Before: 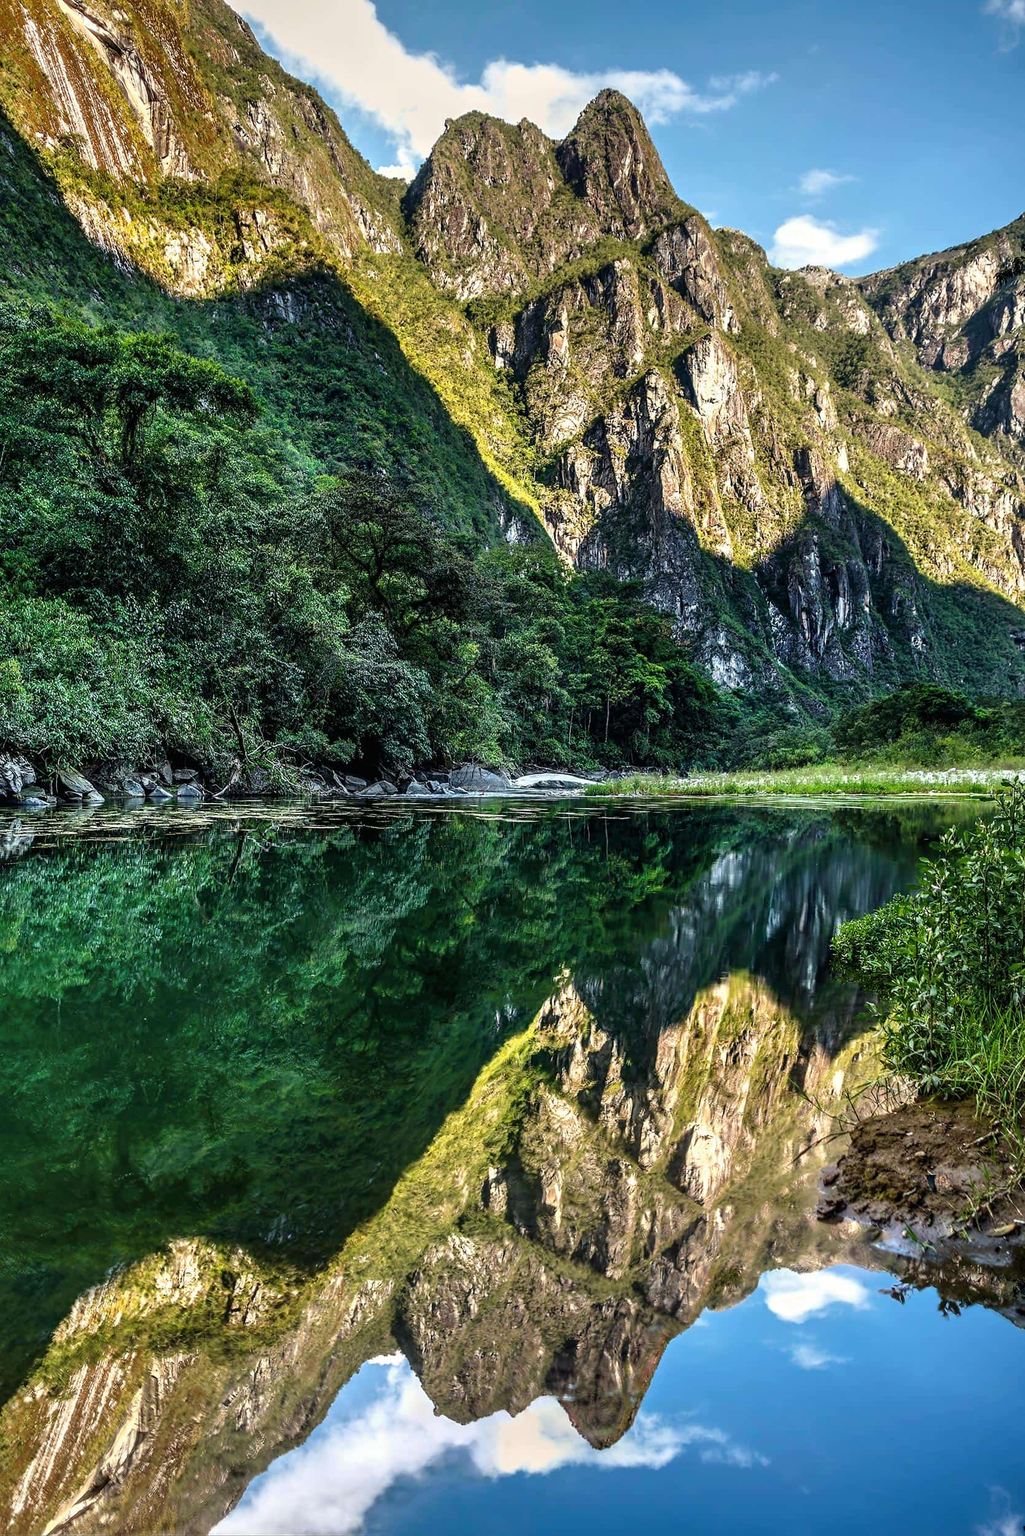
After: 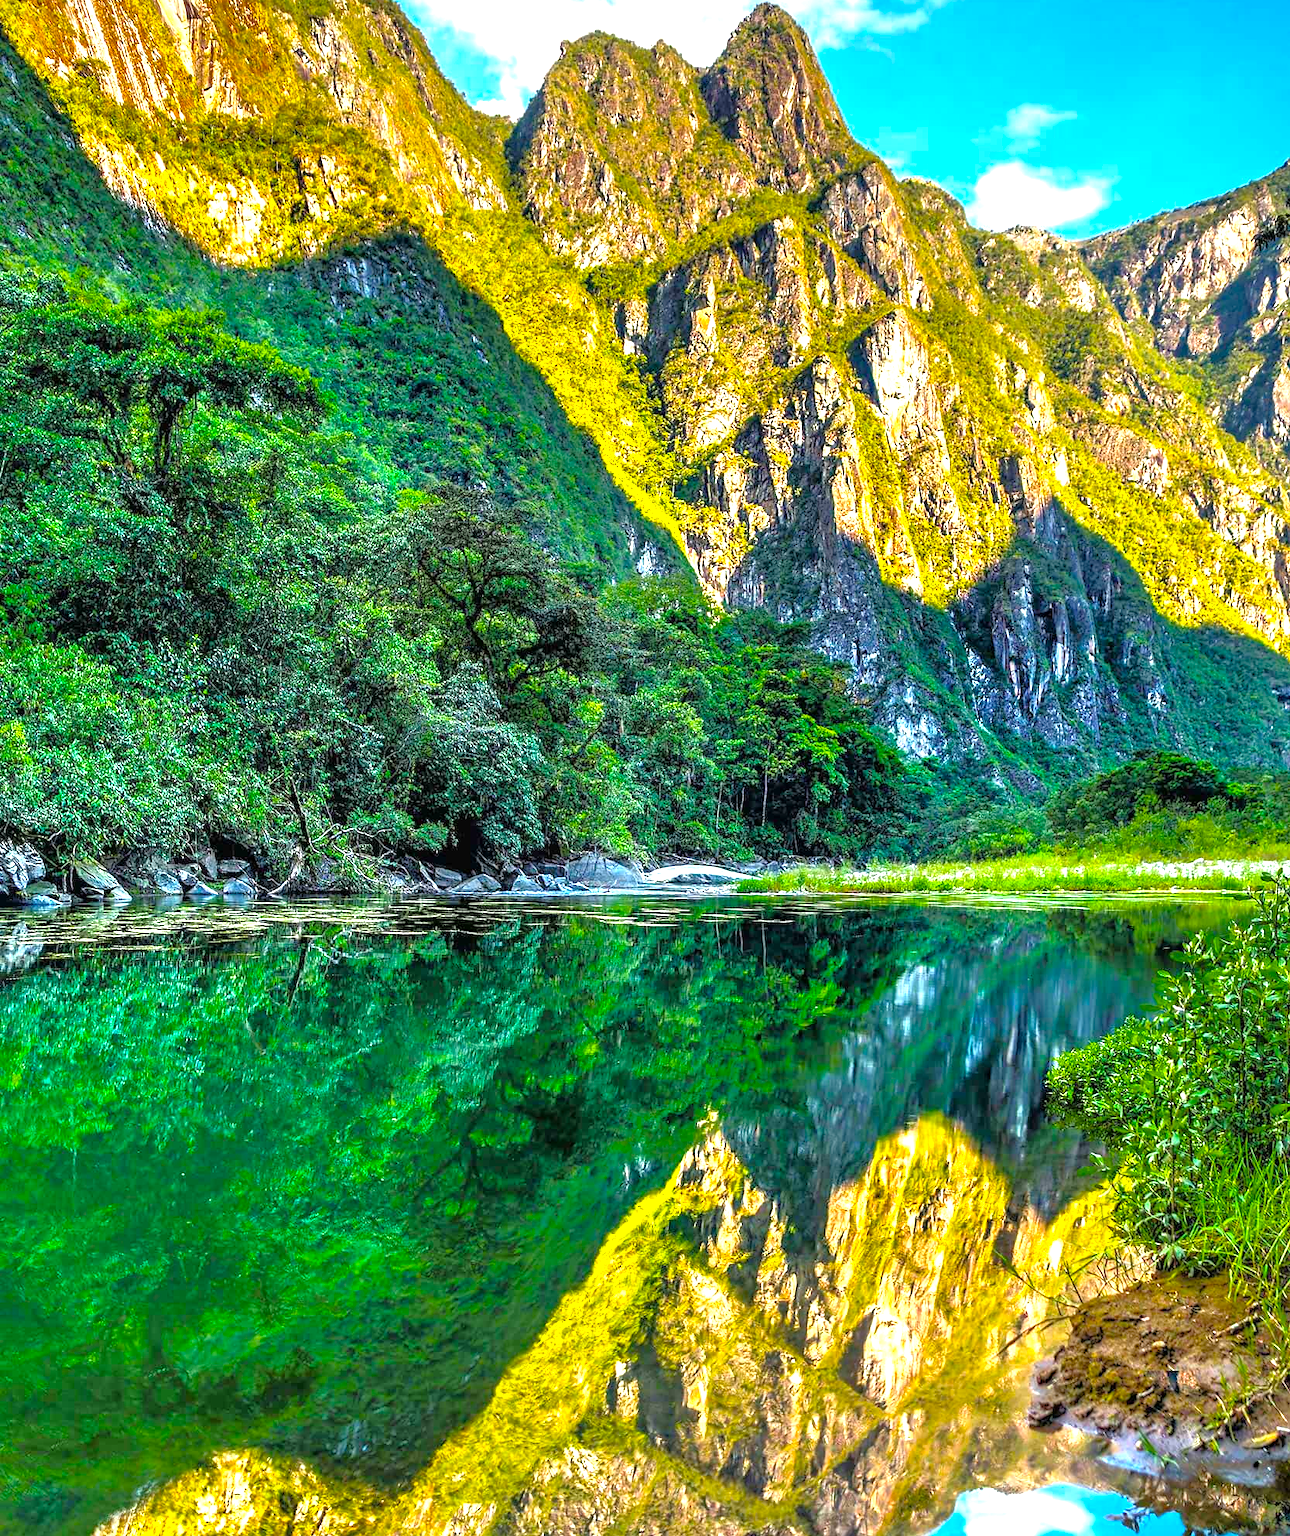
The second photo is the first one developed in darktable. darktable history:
crop and rotate: top 5.662%, bottom 14.925%
tone equalizer: -7 EV 0.14 EV, -6 EV 0.575 EV, -5 EV 1.17 EV, -4 EV 1.37 EV, -3 EV 1.13 EV, -2 EV 0.6 EV, -1 EV 0.156 EV
exposure: exposure 0.921 EV, compensate highlight preservation false
color balance rgb: perceptual saturation grading › global saturation 60.947%, perceptual saturation grading › highlights 21.235%, perceptual saturation grading › shadows -50.272%, global vibrance 20%
